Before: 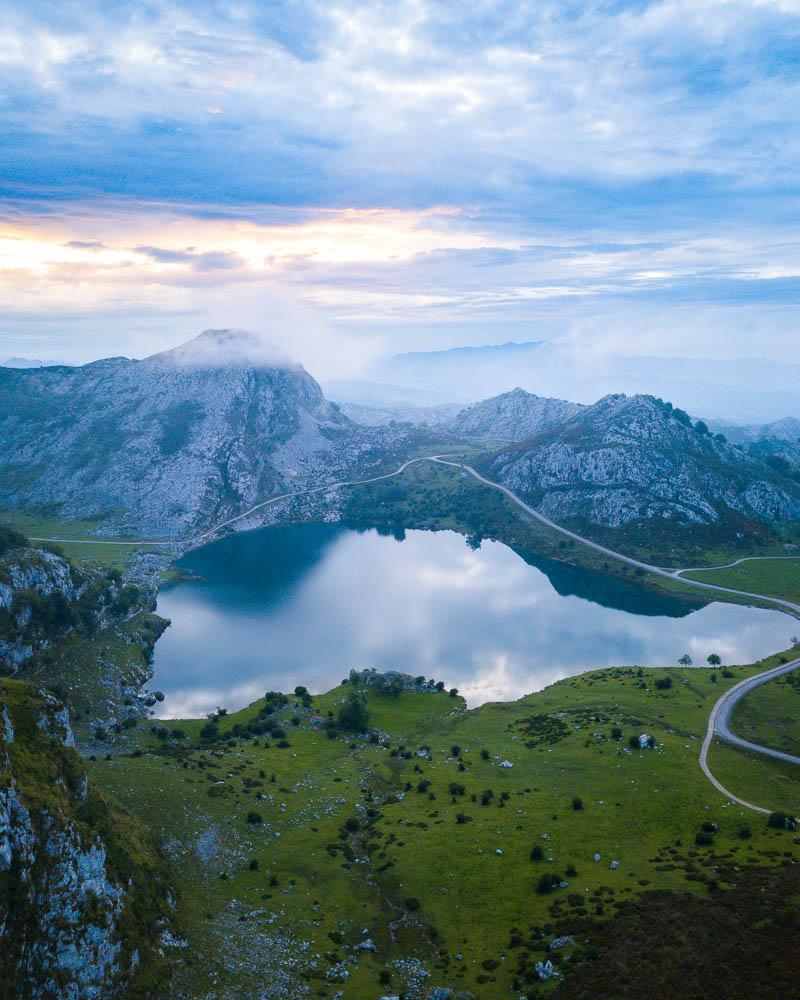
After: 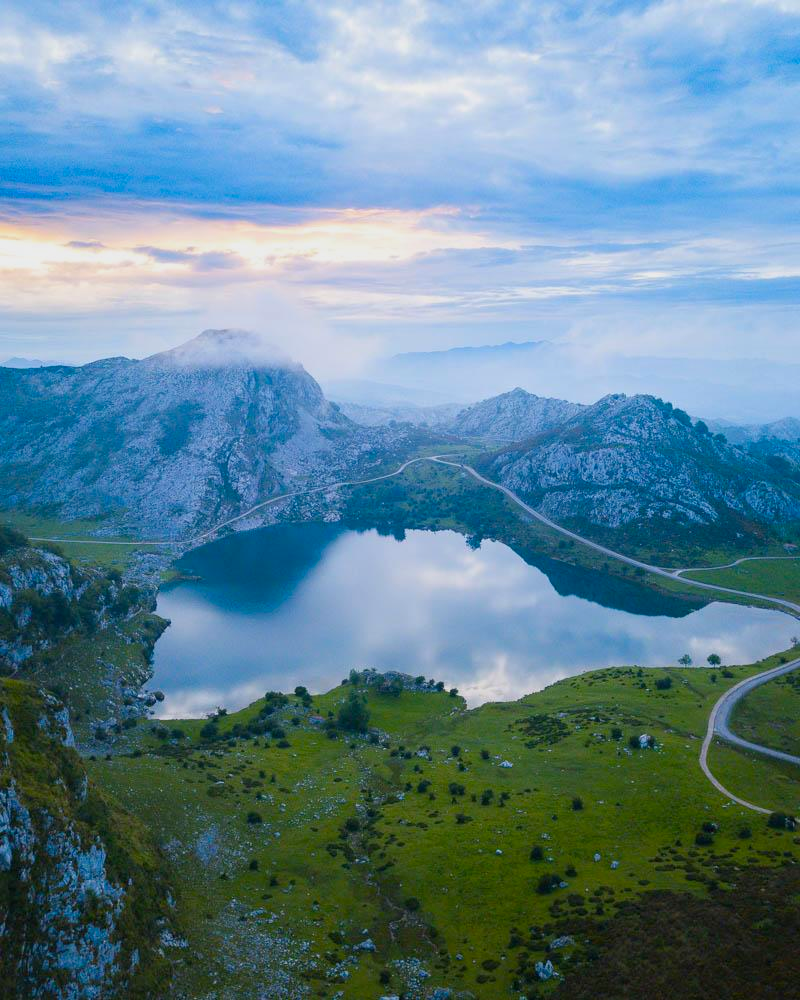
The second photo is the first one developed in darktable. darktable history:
color balance rgb: linear chroma grading › shadows -3.525%, linear chroma grading › highlights -3.314%, perceptual saturation grading › global saturation 25.8%, contrast -10.171%
